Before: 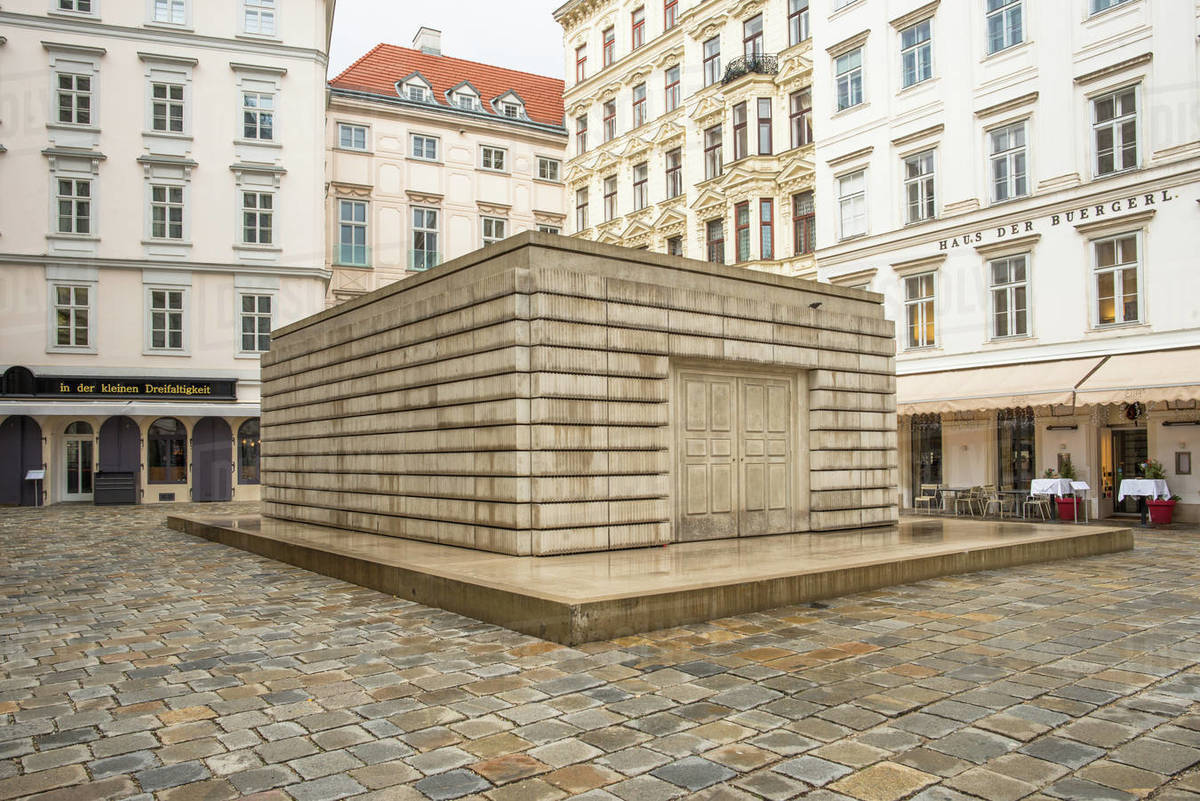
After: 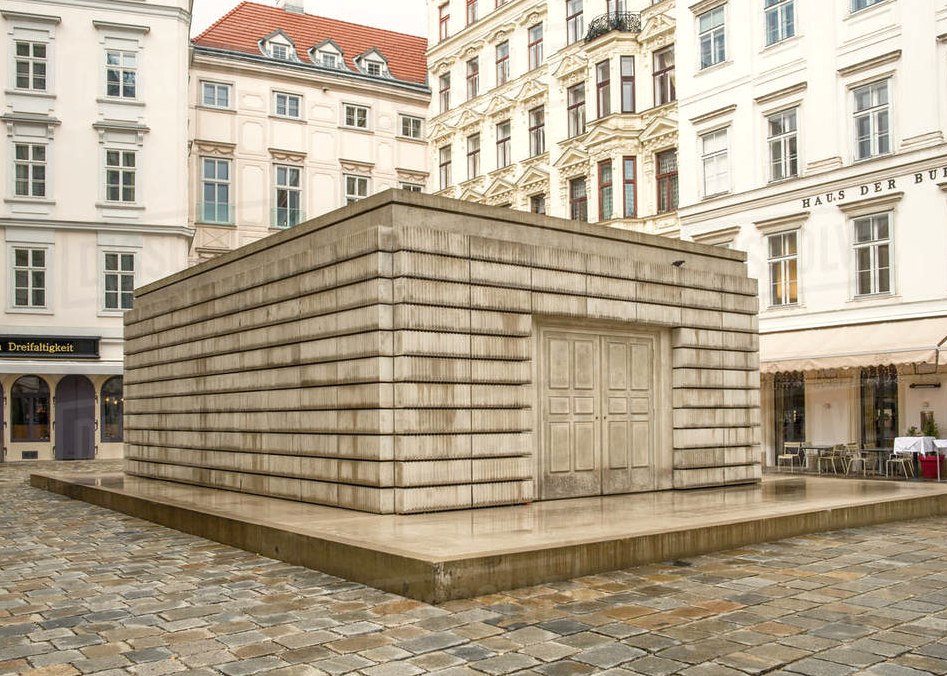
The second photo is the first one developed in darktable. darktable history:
color balance rgb: highlights gain › chroma 2.037%, highlights gain › hue 73.85°, linear chroma grading › global chroma 14.353%, perceptual saturation grading › global saturation -9.597%, perceptual saturation grading › highlights -27.554%, perceptual saturation grading › shadows 21.091%, contrast 4.866%
crop: left 11.449%, top 5.366%, right 9.571%, bottom 10.17%
